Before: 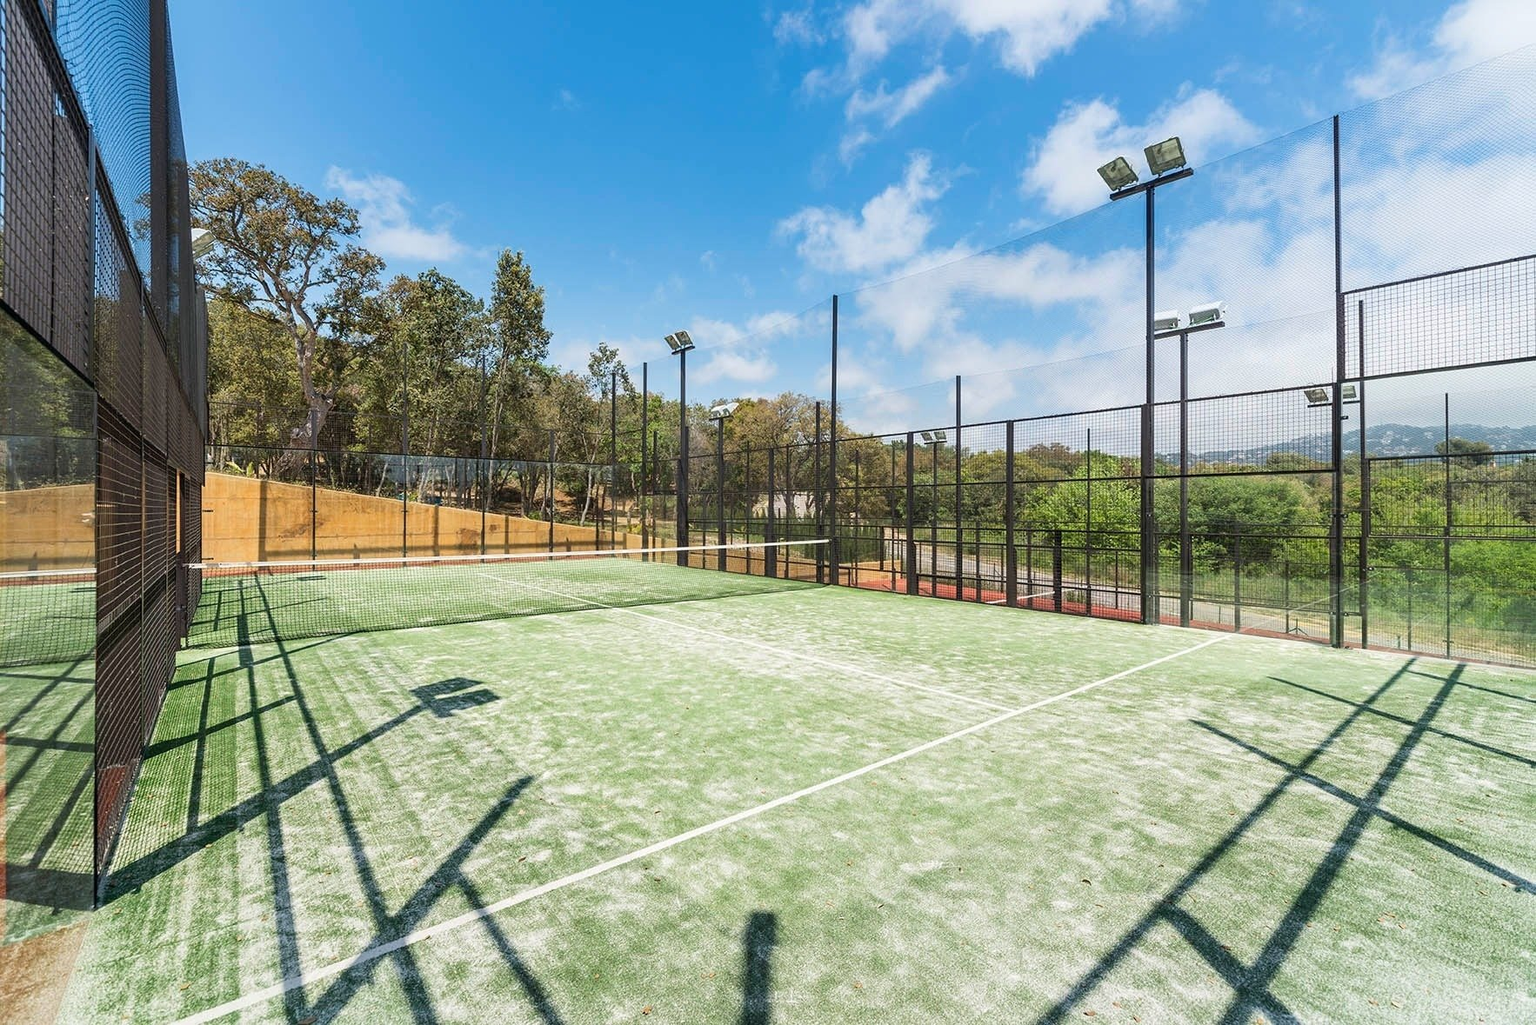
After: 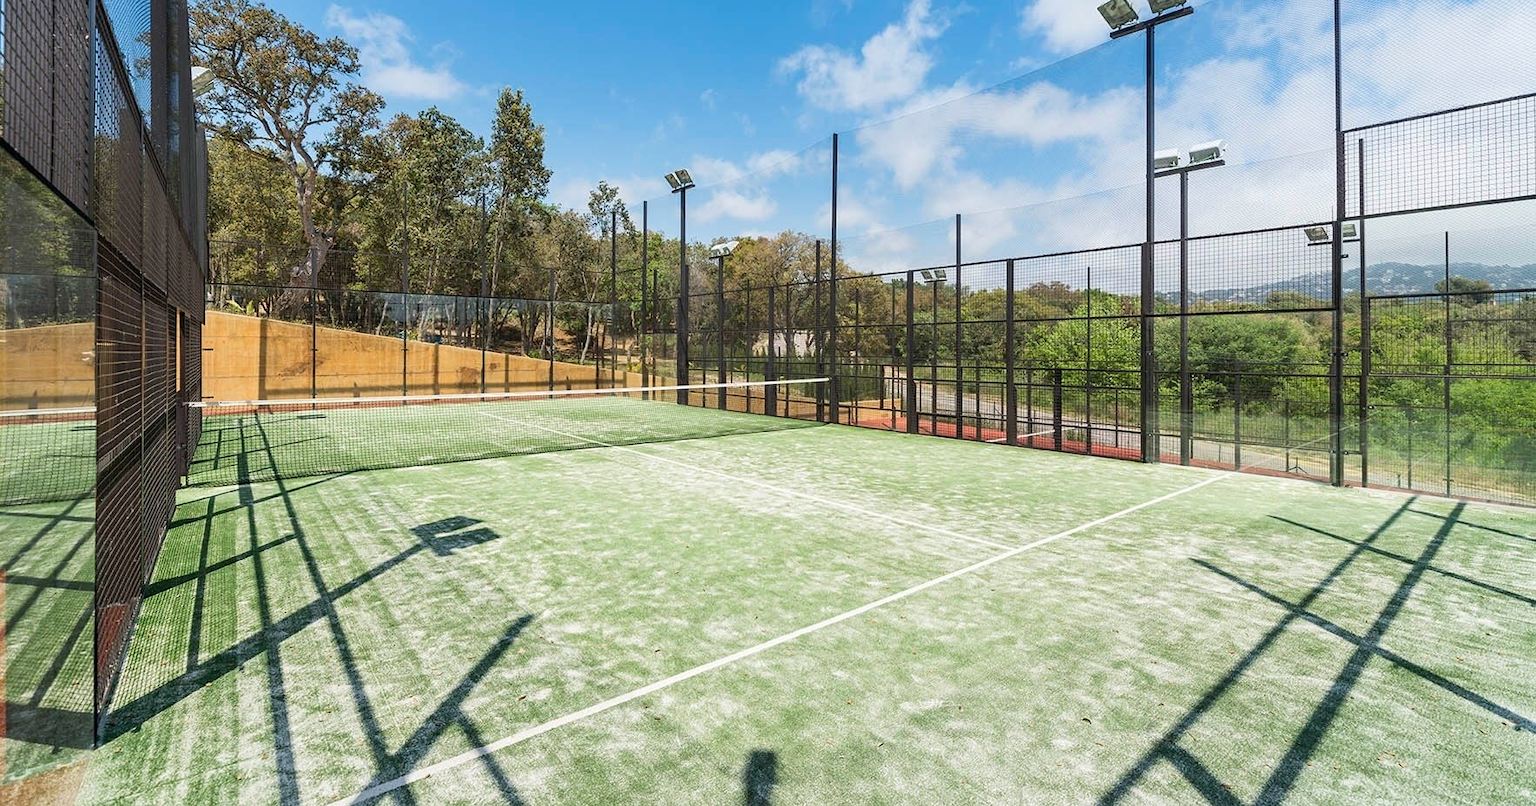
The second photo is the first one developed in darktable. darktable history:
crop and rotate: top 15.821%, bottom 5.498%
